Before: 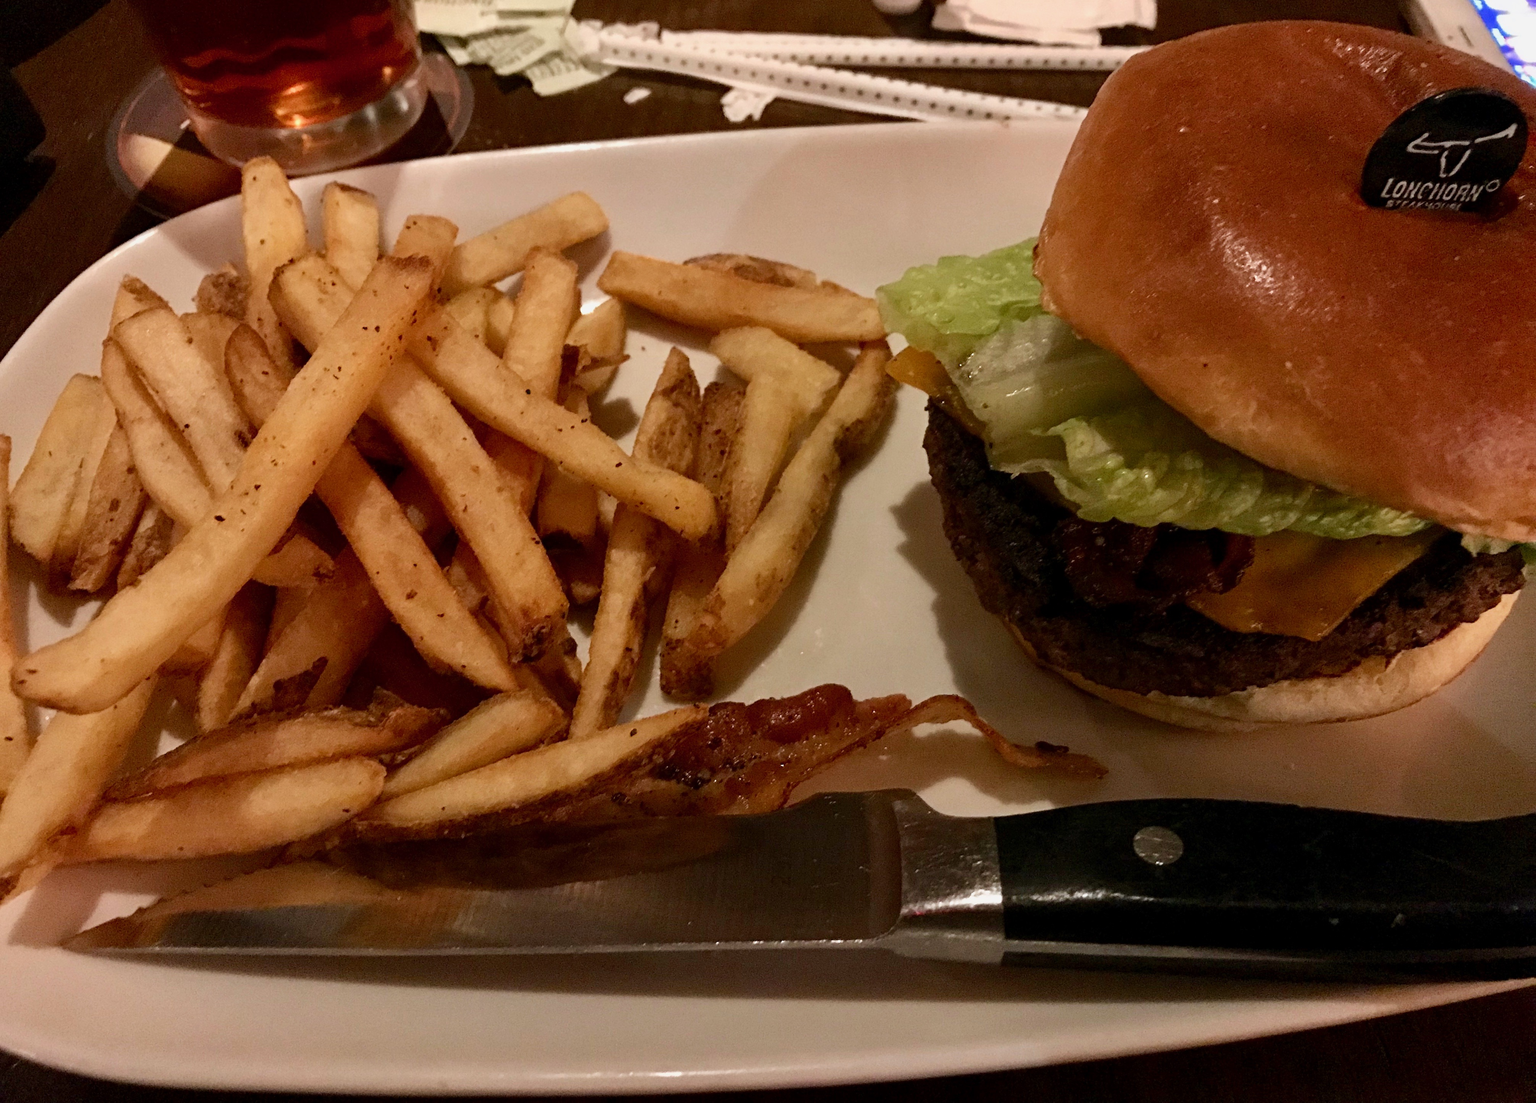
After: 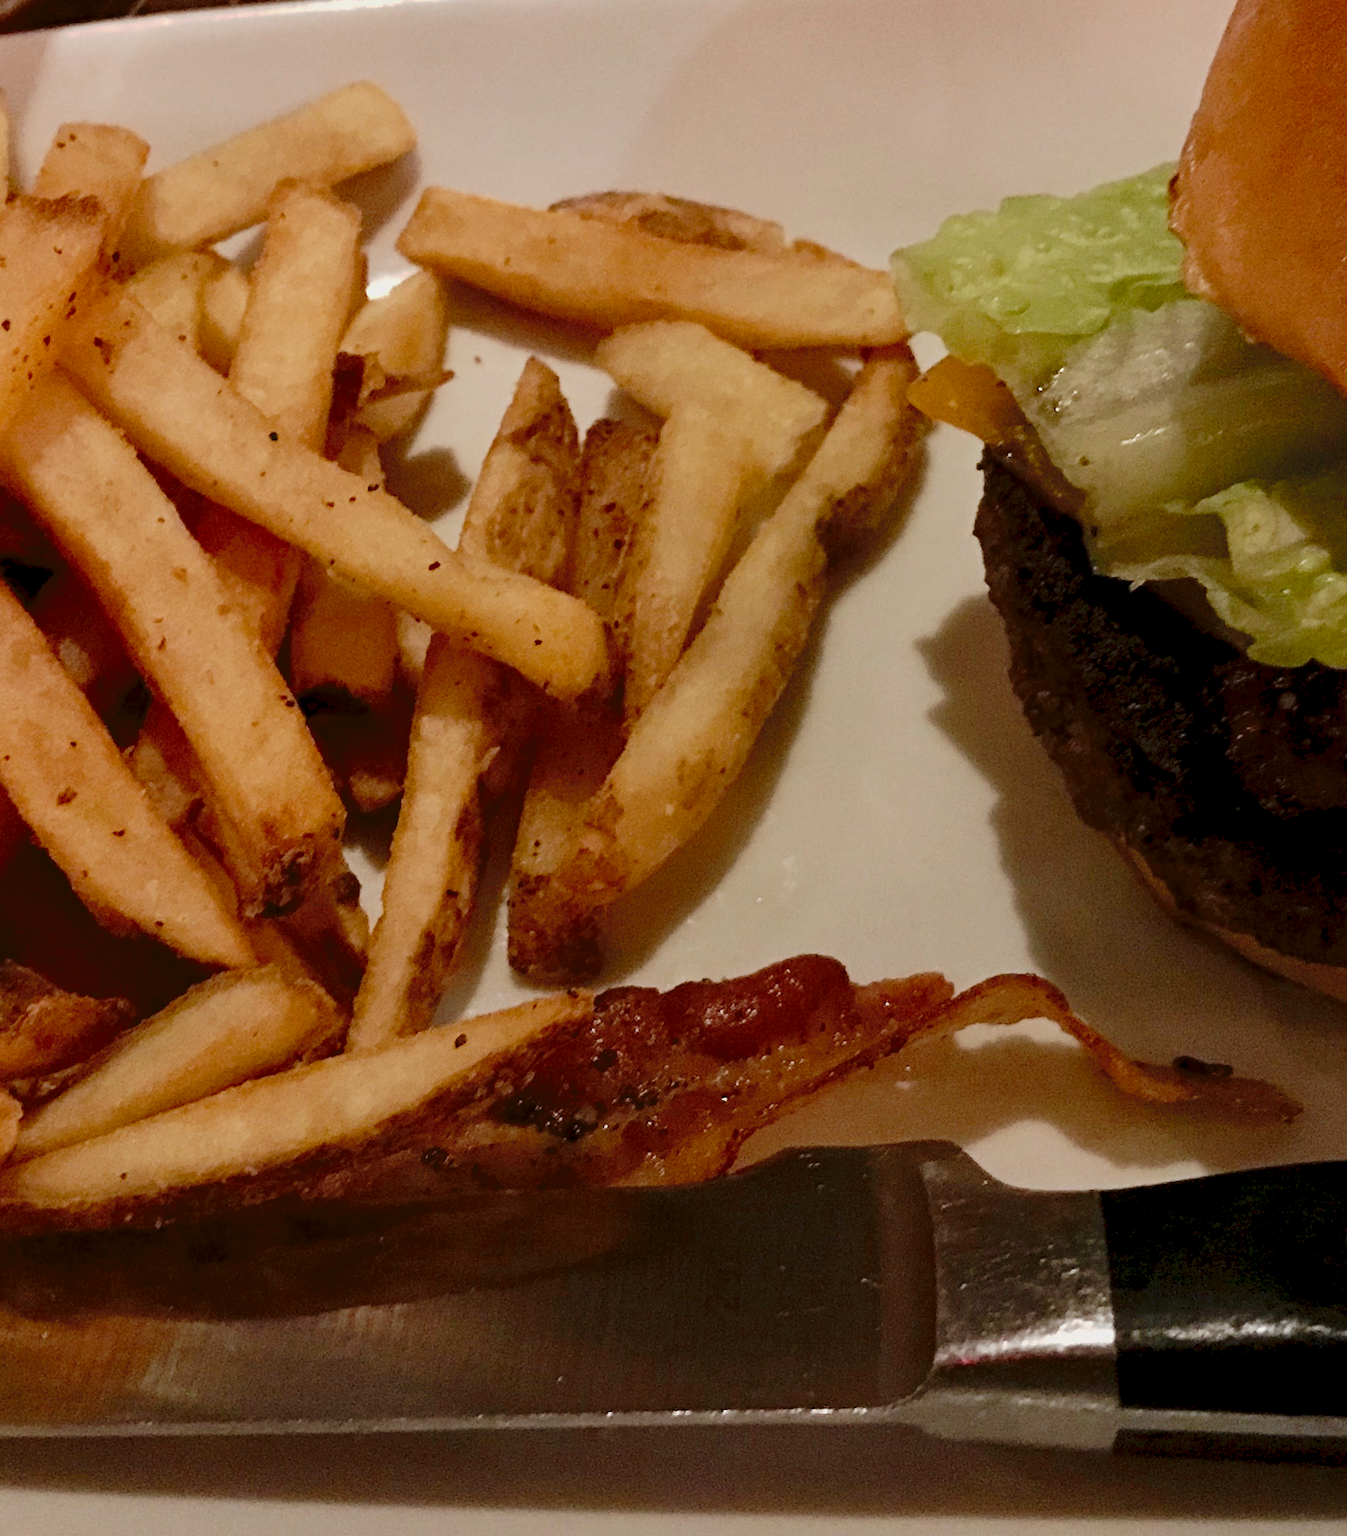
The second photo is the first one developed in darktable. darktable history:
crop and rotate: angle 0.02°, left 24.353%, top 13.219%, right 26.156%, bottom 8.224%
tone curve: curves: ch0 [(0, 0) (0.003, 0.048) (0.011, 0.055) (0.025, 0.065) (0.044, 0.089) (0.069, 0.111) (0.1, 0.132) (0.136, 0.163) (0.177, 0.21) (0.224, 0.259) (0.277, 0.323) (0.335, 0.385) (0.399, 0.442) (0.468, 0.508) (0.543, 0.578) (0.623, 0.648) (0.709, 0.716) (0.801, 0.781) (0.898, 0.845) (1, 1)], preserve colors none
